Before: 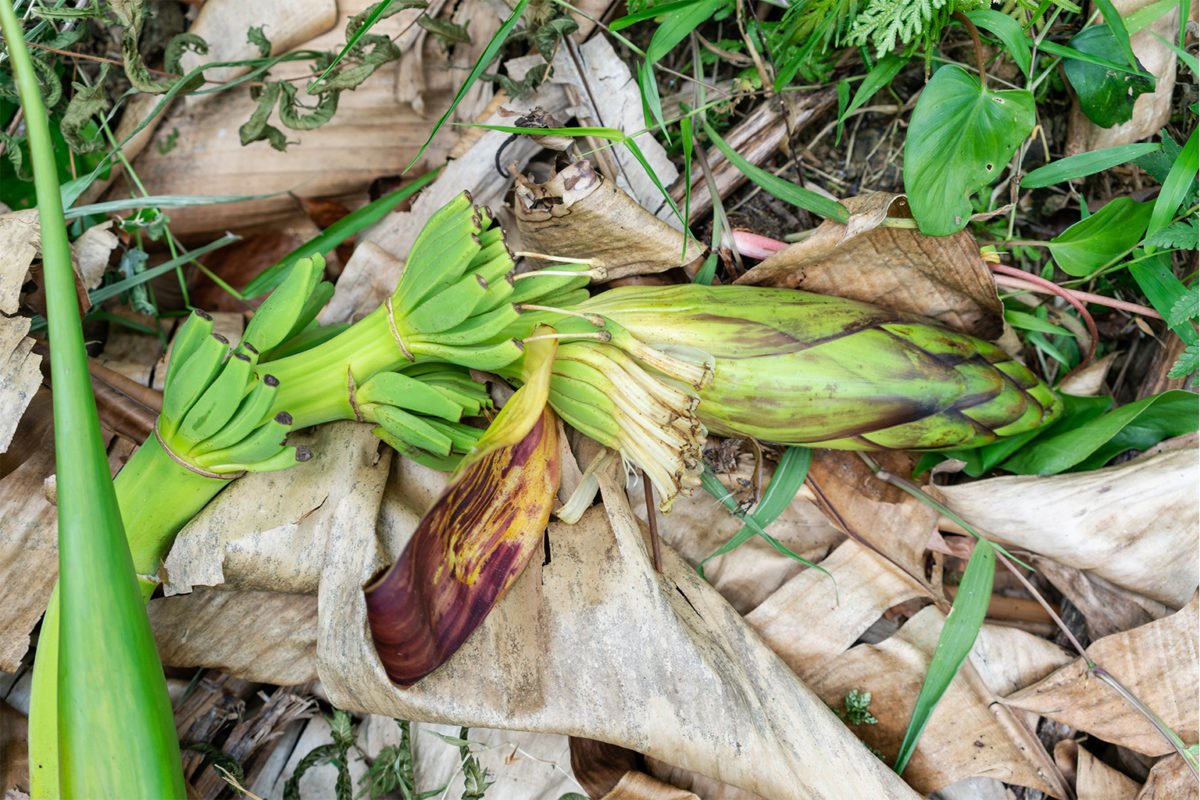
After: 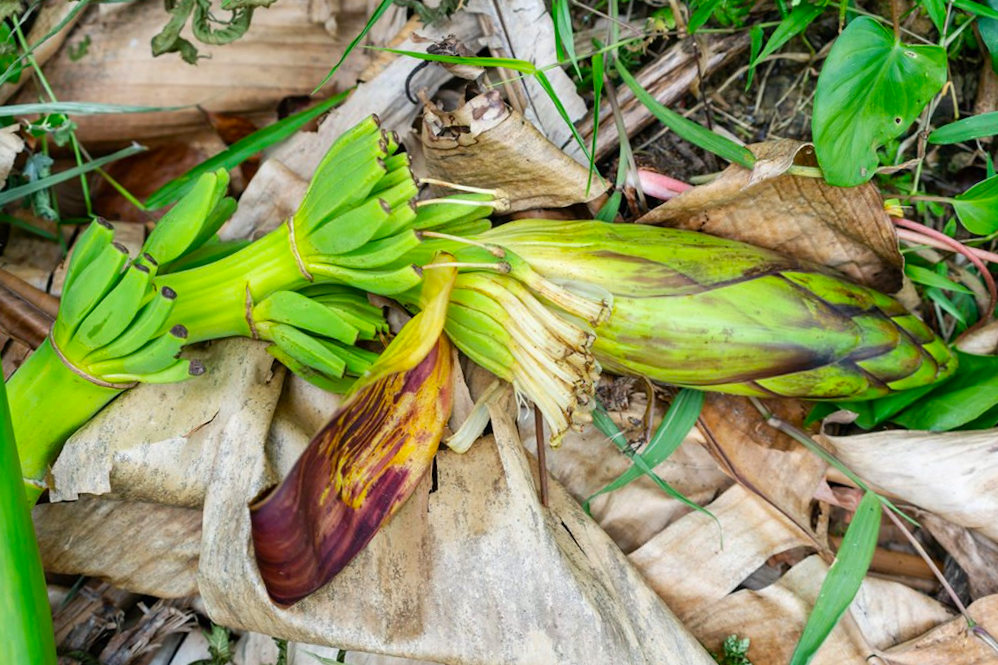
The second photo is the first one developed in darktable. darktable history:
color balance: output saturation 120%
crop and rotate: angle -3.27°, left 5.211%, top 5.211%, right 4.607%, bottom 4.607%
